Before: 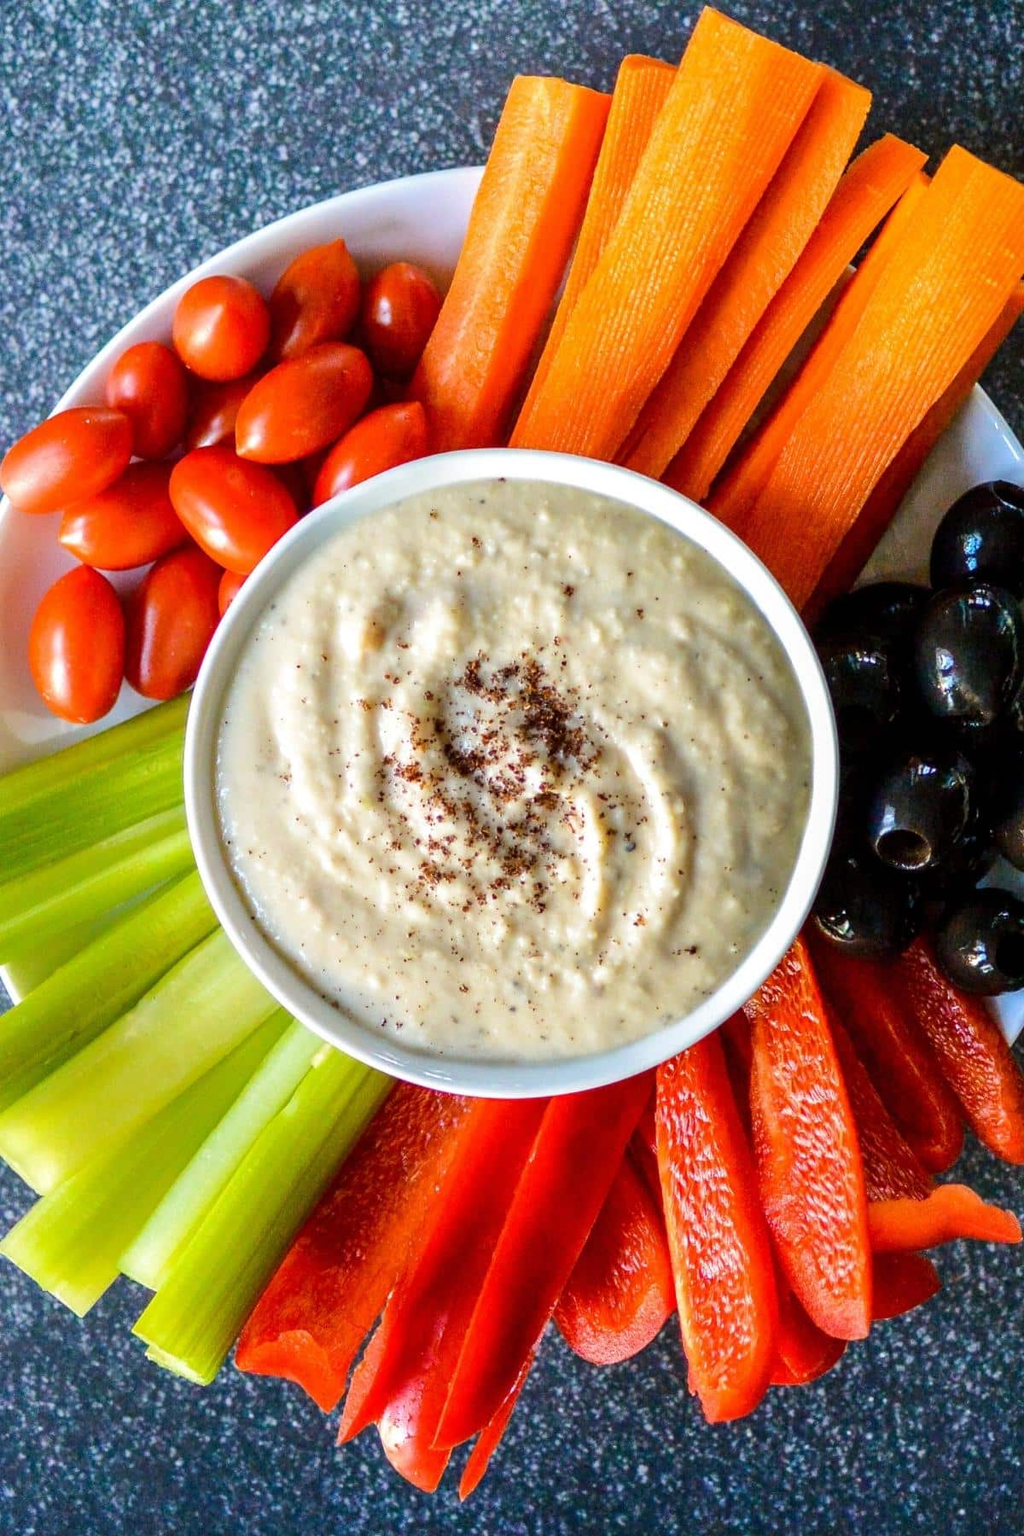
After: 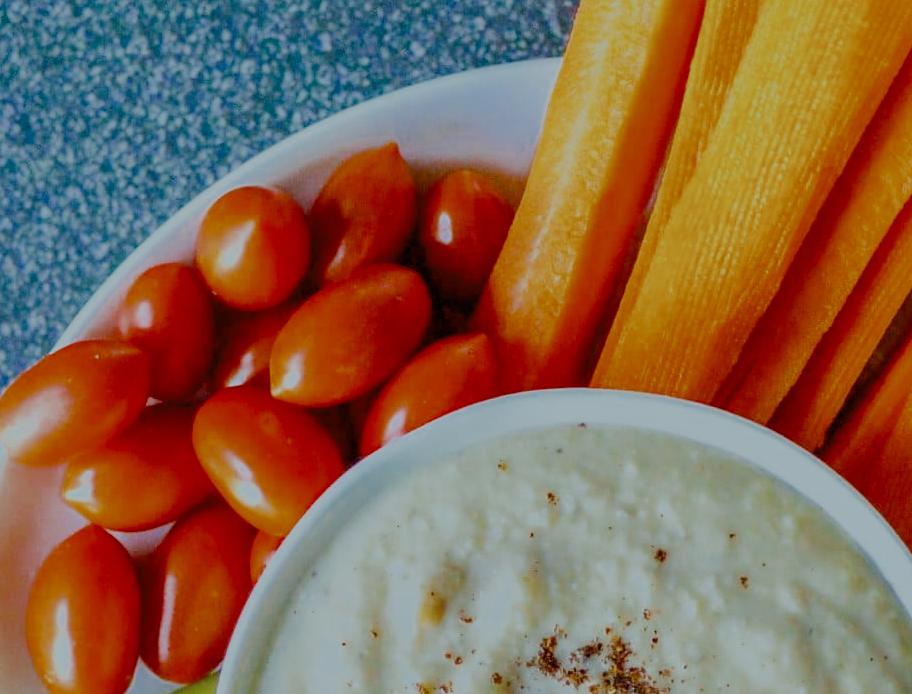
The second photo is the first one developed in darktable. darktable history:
crop: left 0.521%, top 7.628%, right 23.422%, bottom 53.779%
color balance rgb: shadows lift › luminance -7.634%, shadows lift › chroma 2.417%, shadows lift › hue 167.82°, perceptual saturation grading › global saturation 25.677%, contrast -29.358%
exposure: exposure 0.201 EV, compensate highlight preservation false
color zones: curves: ch0 [(0, 0.5) (0.125, 0.4) (0.25, 0.5) (0.375, 0.4) (0.5, 0.4) (0.625, 0.35) (0.75, 0.35) (0.875, 0.5)]; ch1 [(0, 0.35) (0.125, 0.45) (0.25, 0.35) (0.375, 0.35) (0.5, 0.35) (0.625, 0.35) (0.75, 0.45) (0.875, 0.35)]; ch2 [(0, 0.6) (0.125, 0.5) (0.25, 0.5) (0.375, 0.6) (0.5, 0.6) (0.625, 0.5) (0.75, 0.5) (0.875, 0.5)]
filmic rgb: black relative exposure -7.11 EV, white relative exposure 5.39 EV, hardness 3.02, add noise in highlights 0.001, preserve chrominance no, color science v3 (2019), use custom middle-gray values true, contrast in highlights soft
shadows and highlights: soften with gaussian
color correction: highlights a* -10.18, highlights b* -10.09
